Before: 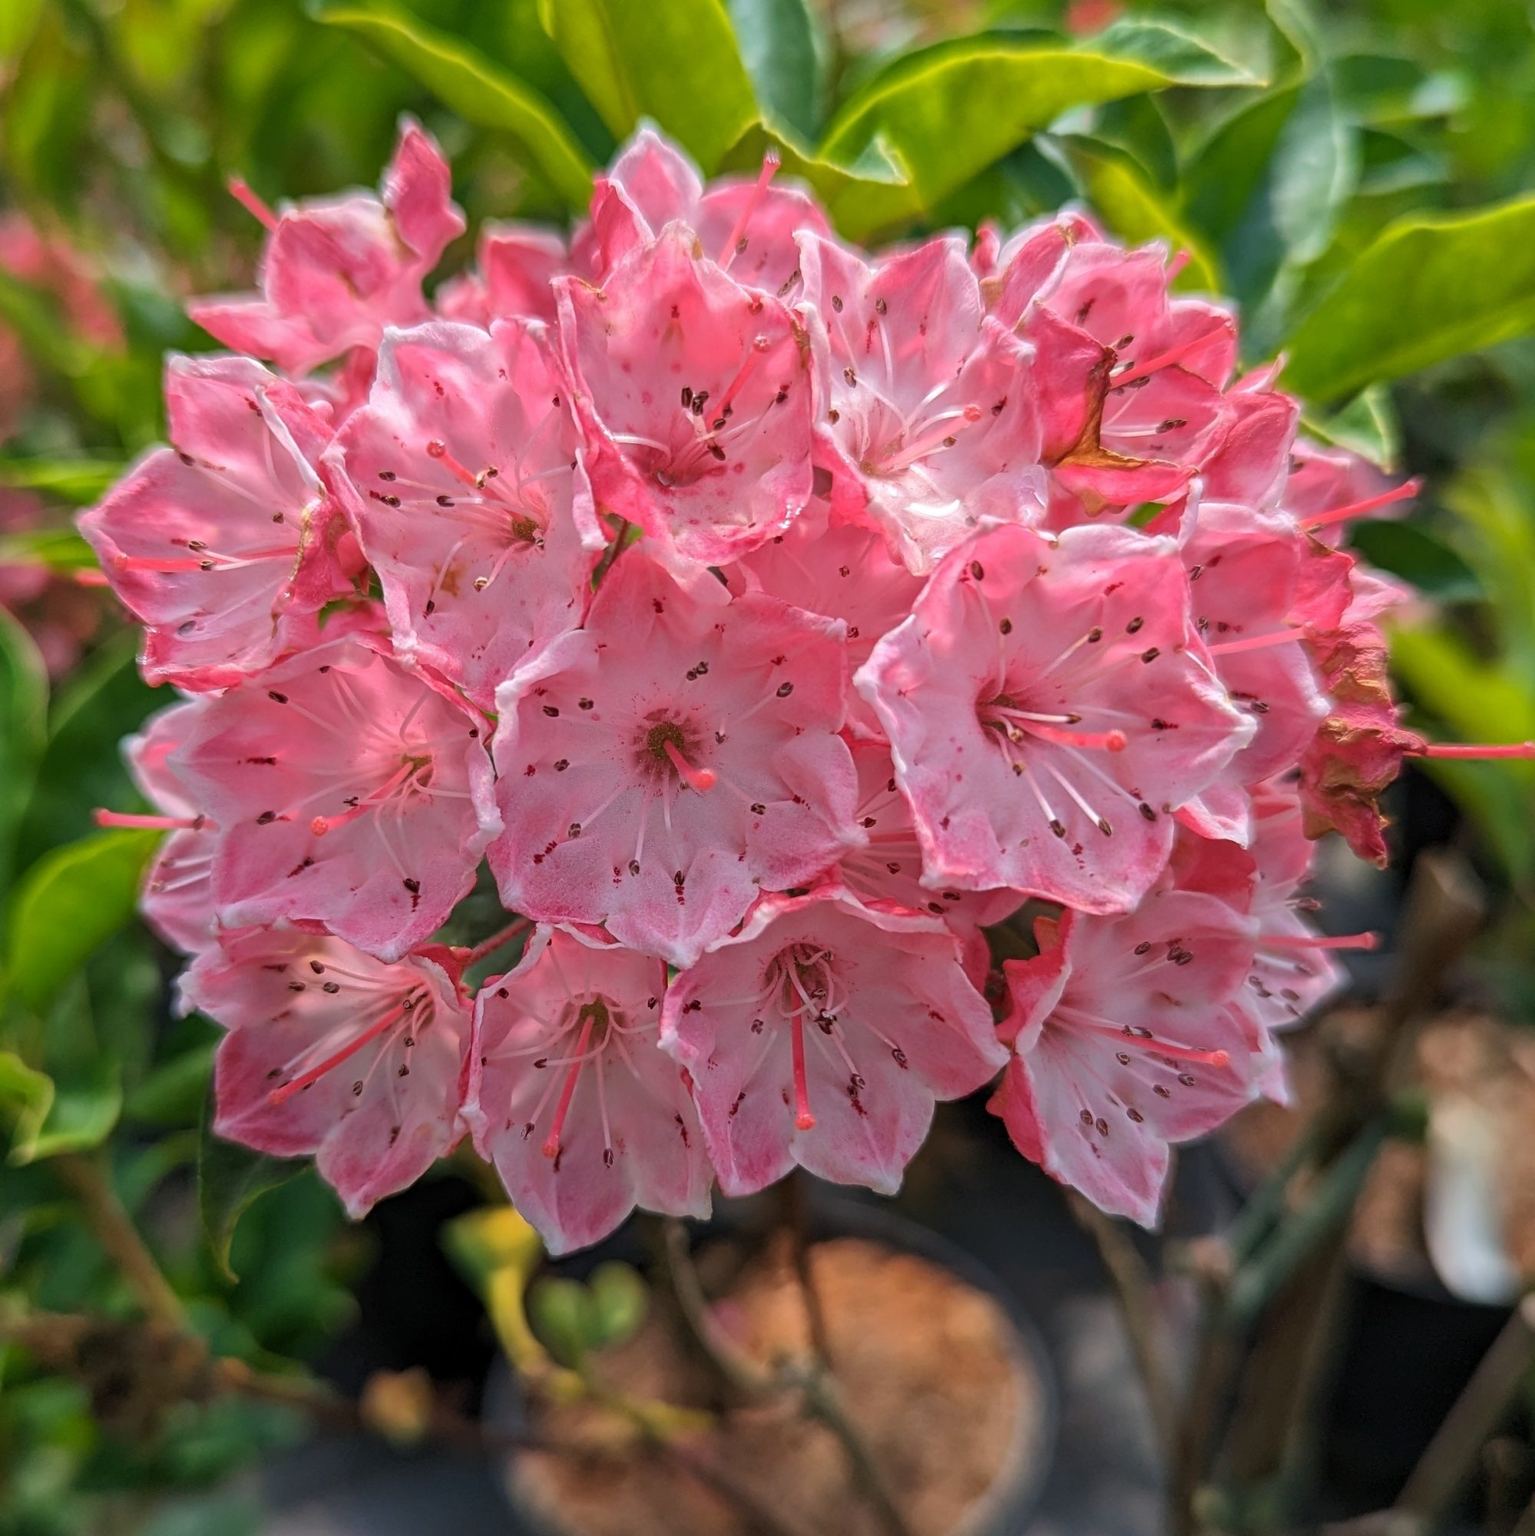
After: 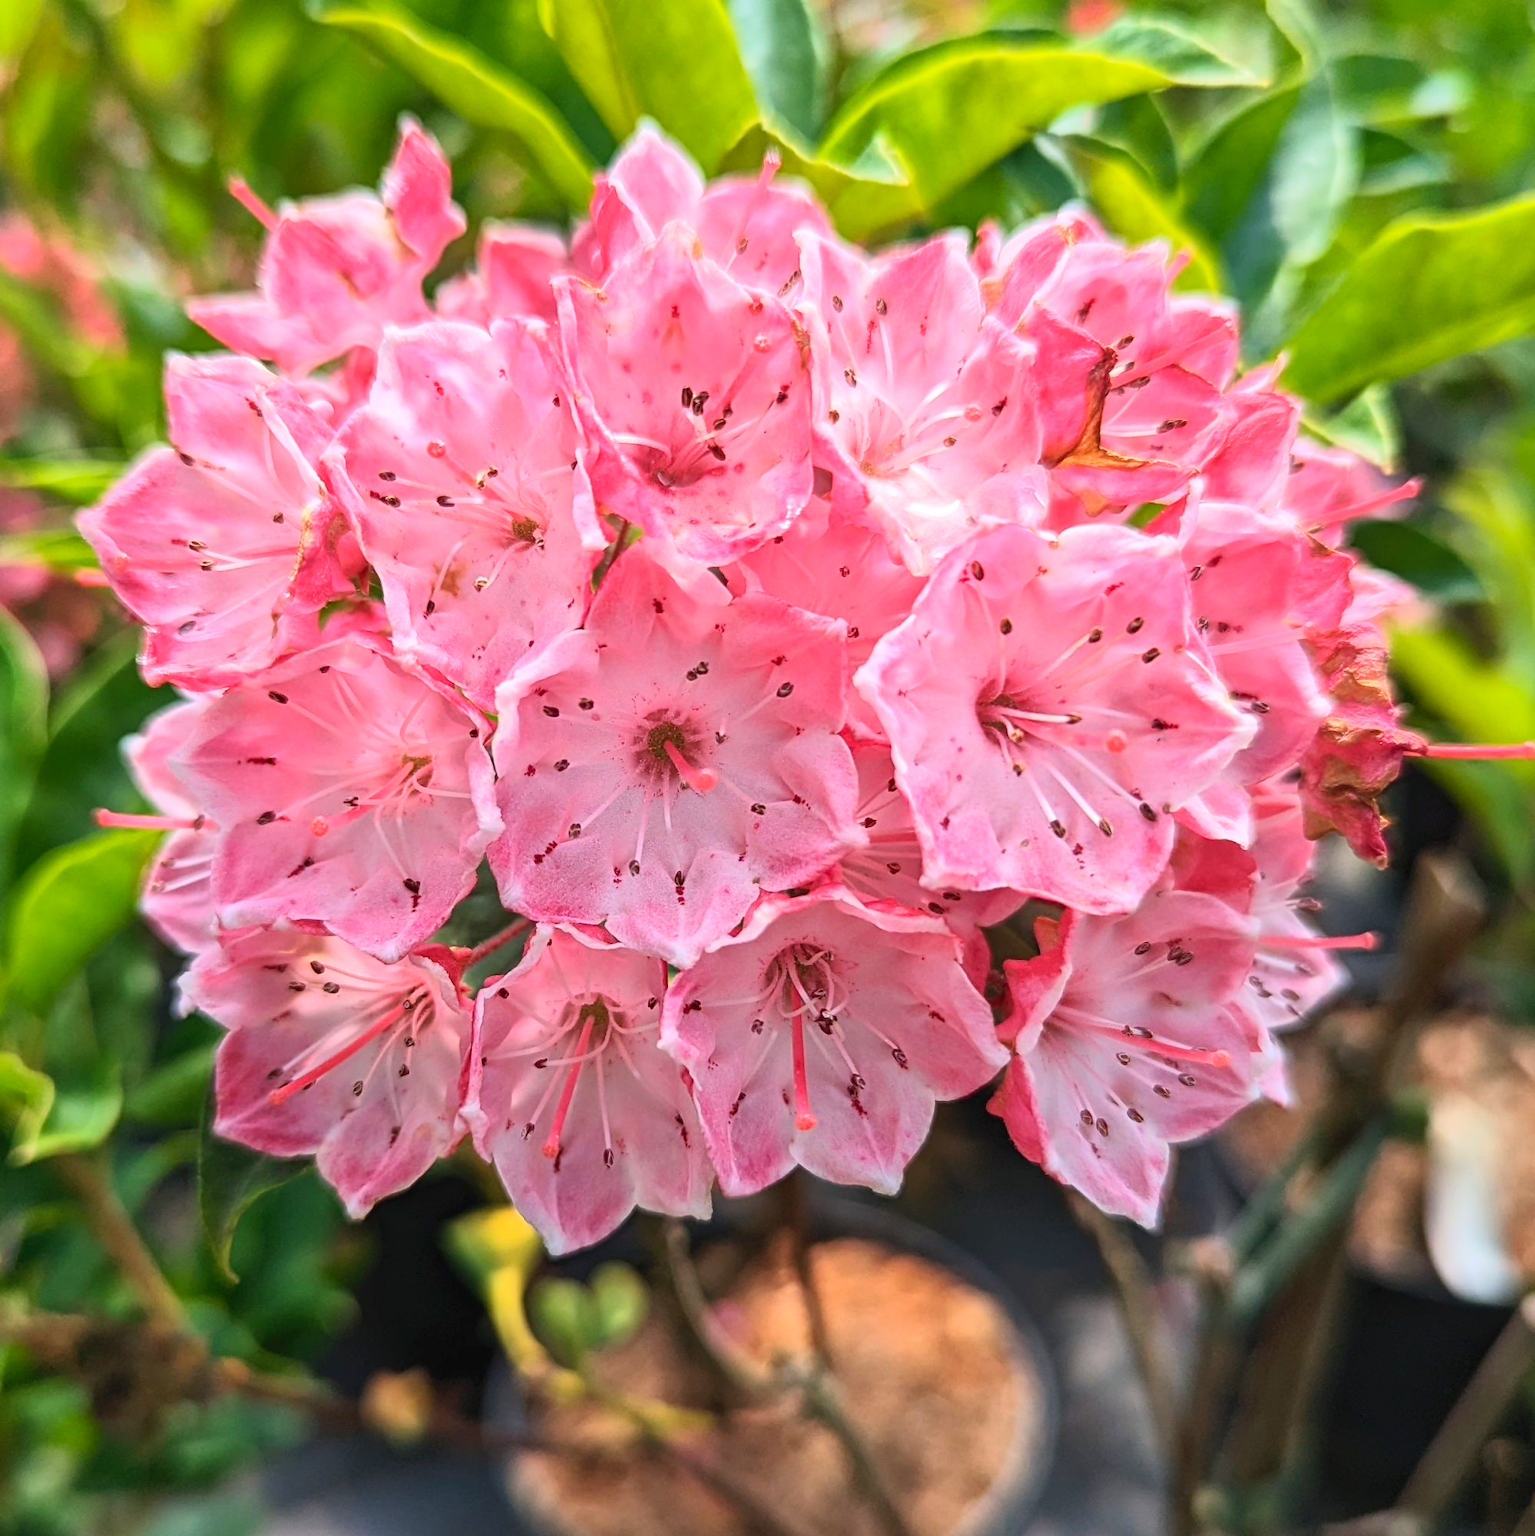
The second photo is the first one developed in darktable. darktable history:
tone curve: curves: ch0 [(0, 0.028) (0.138, 0.156) (0.468, 0.516) (0.754, 0.823) (1, 1)], color space Lab, linked channels, preserve colors none
contrast brightness saturation: contrast 0.2, brightness 0.15, saturation 0.14
